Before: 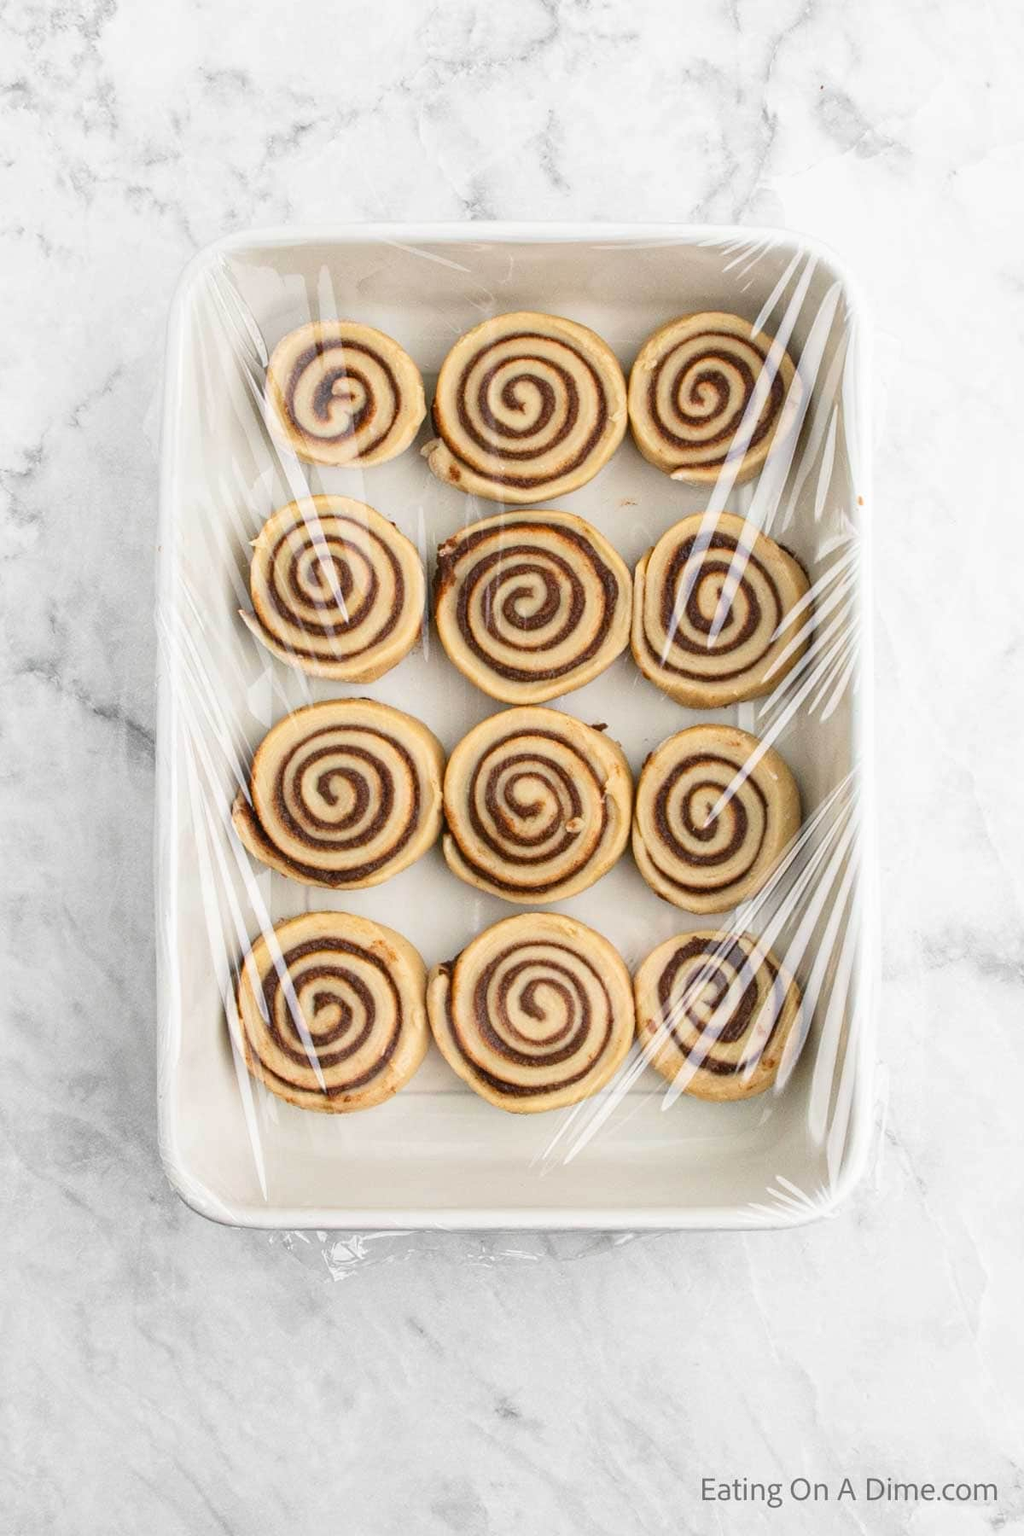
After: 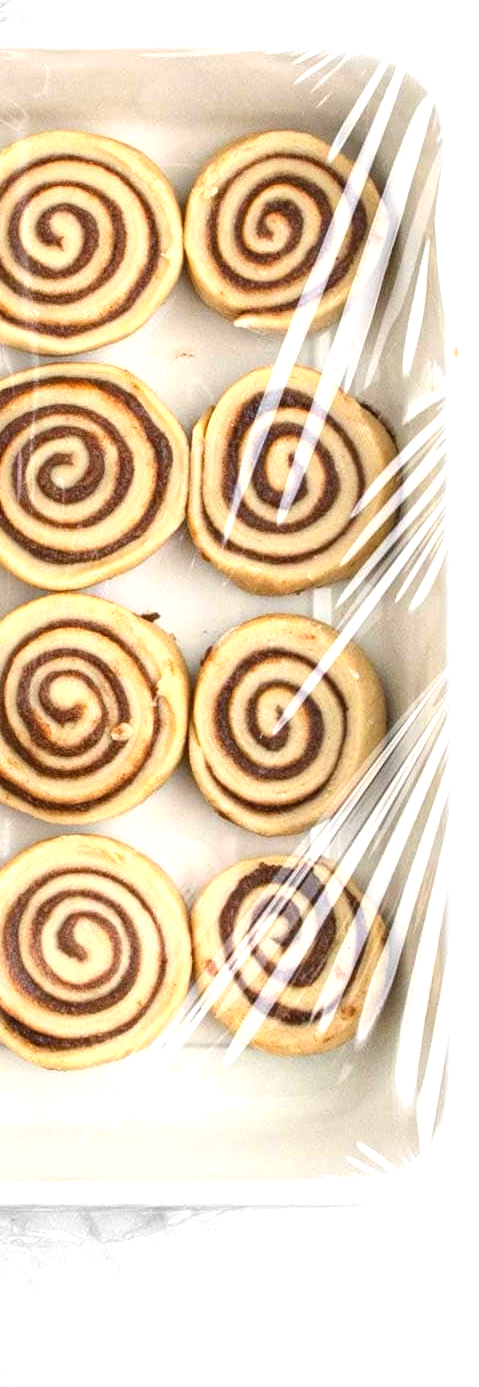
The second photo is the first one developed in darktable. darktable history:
exposure: black level correction 0, exposure 0.69 EV, compensate highlight preservation false
crop: left 46.073%, top 13.07%, right 13.975%, bottom 9.845%
